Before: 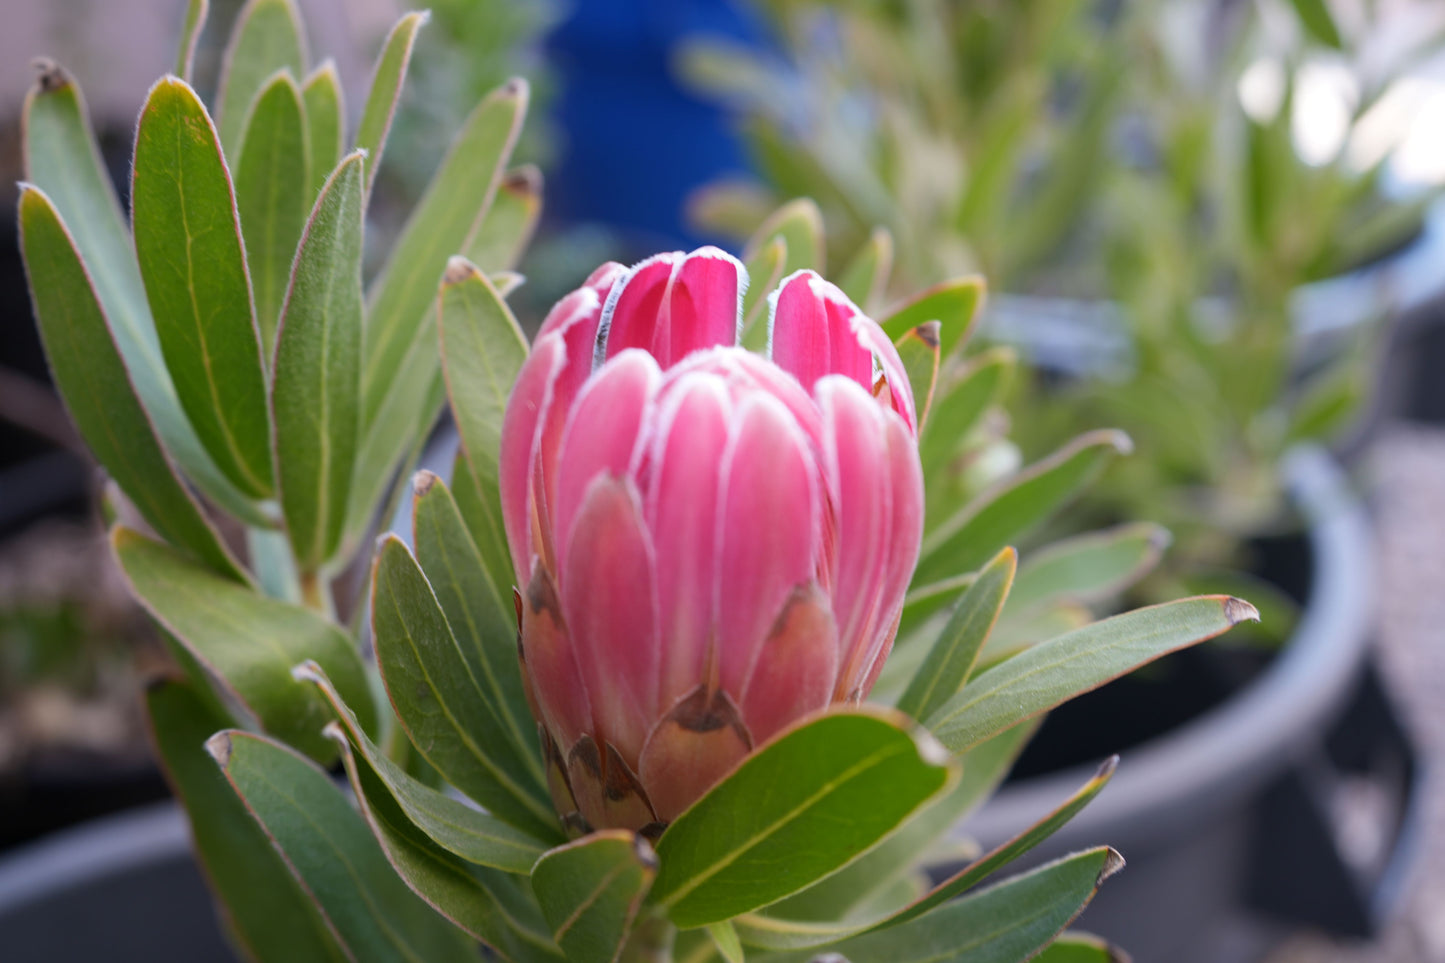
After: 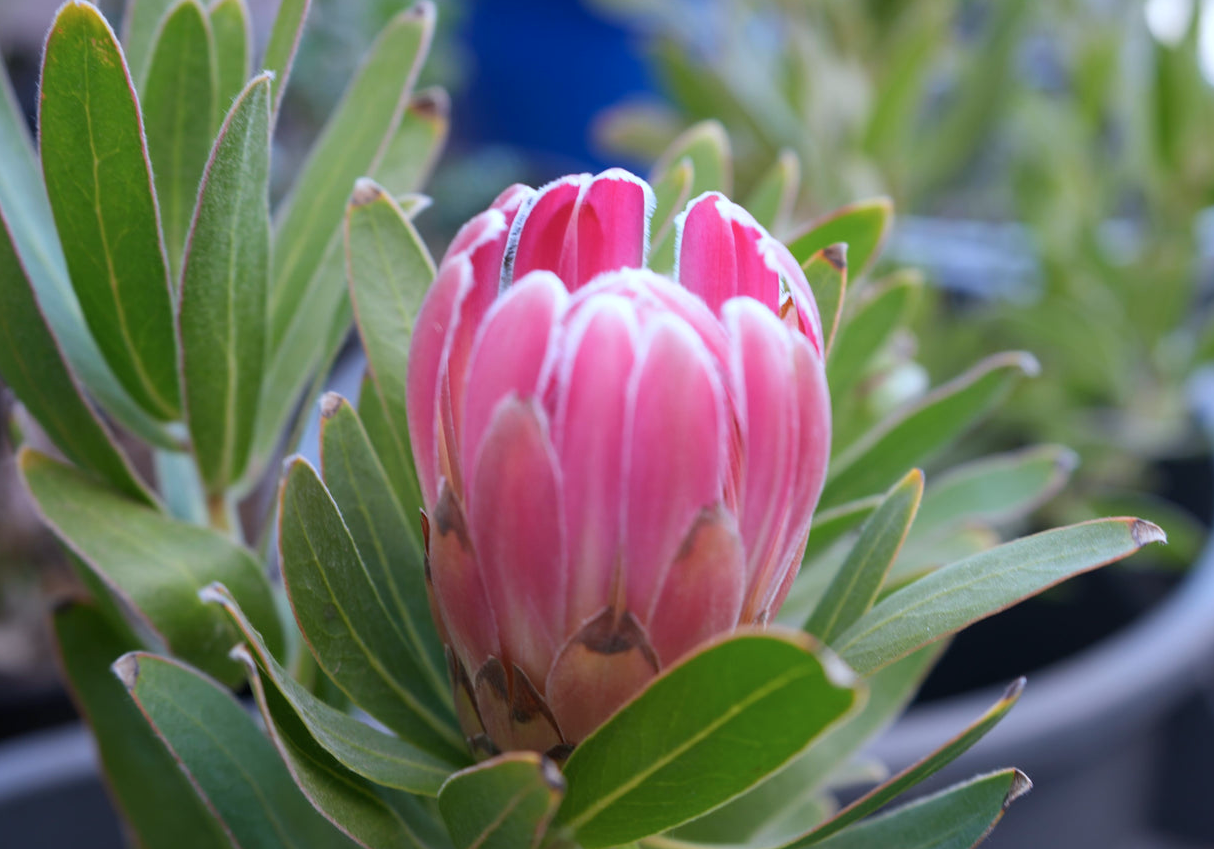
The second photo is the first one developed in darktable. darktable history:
color calibration: illuminant custom, x 0.368, y 0.373, temperature 4330.32 K
bloom: size 3%, threshold 100%, strength 0%
crop: left 6.446%, top 8.188%, right 9.538%, bottom 3.548%
